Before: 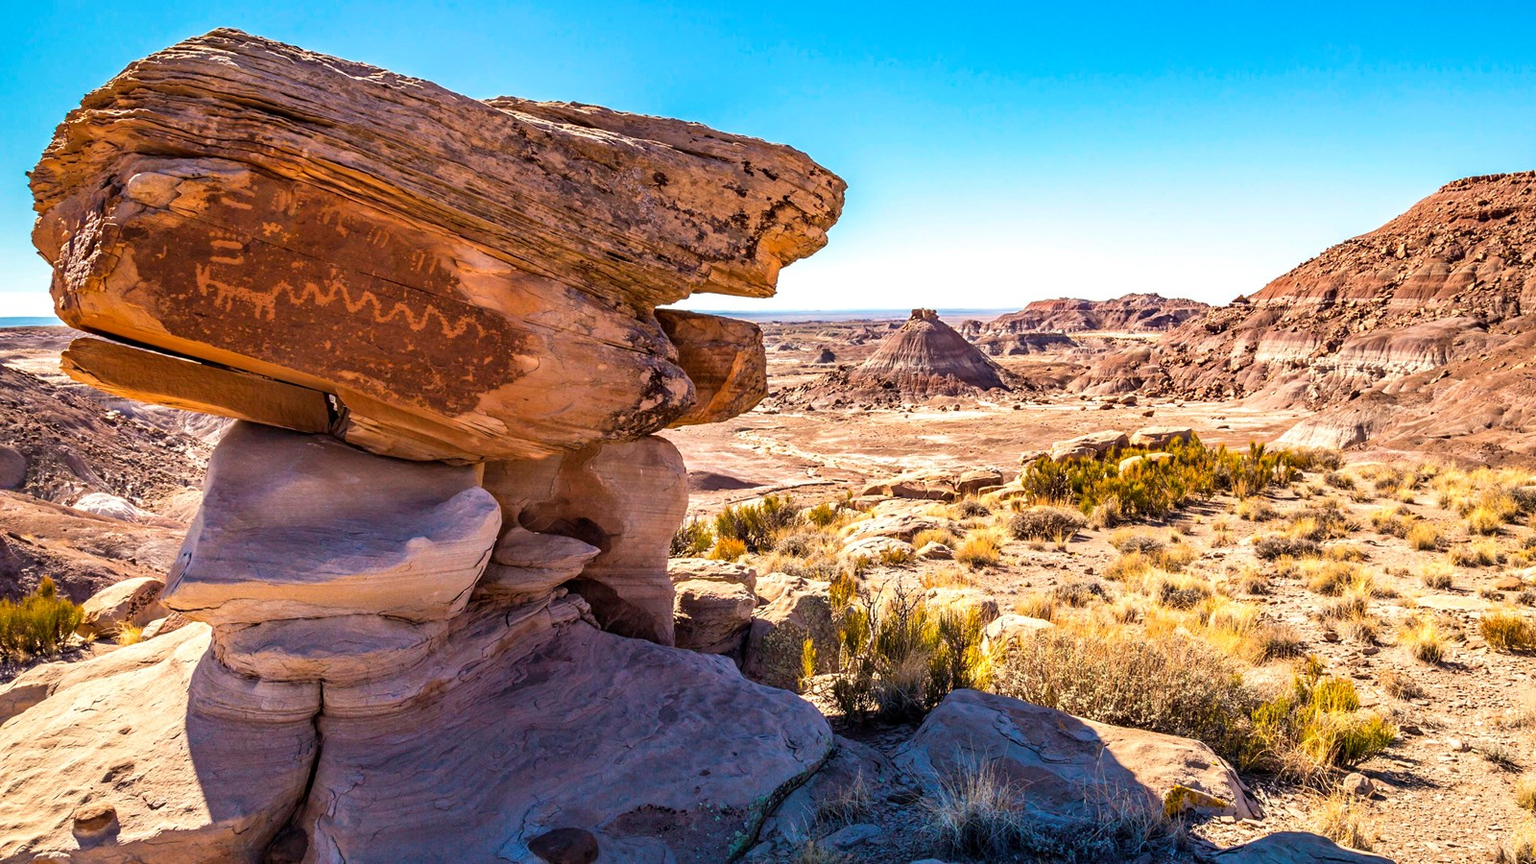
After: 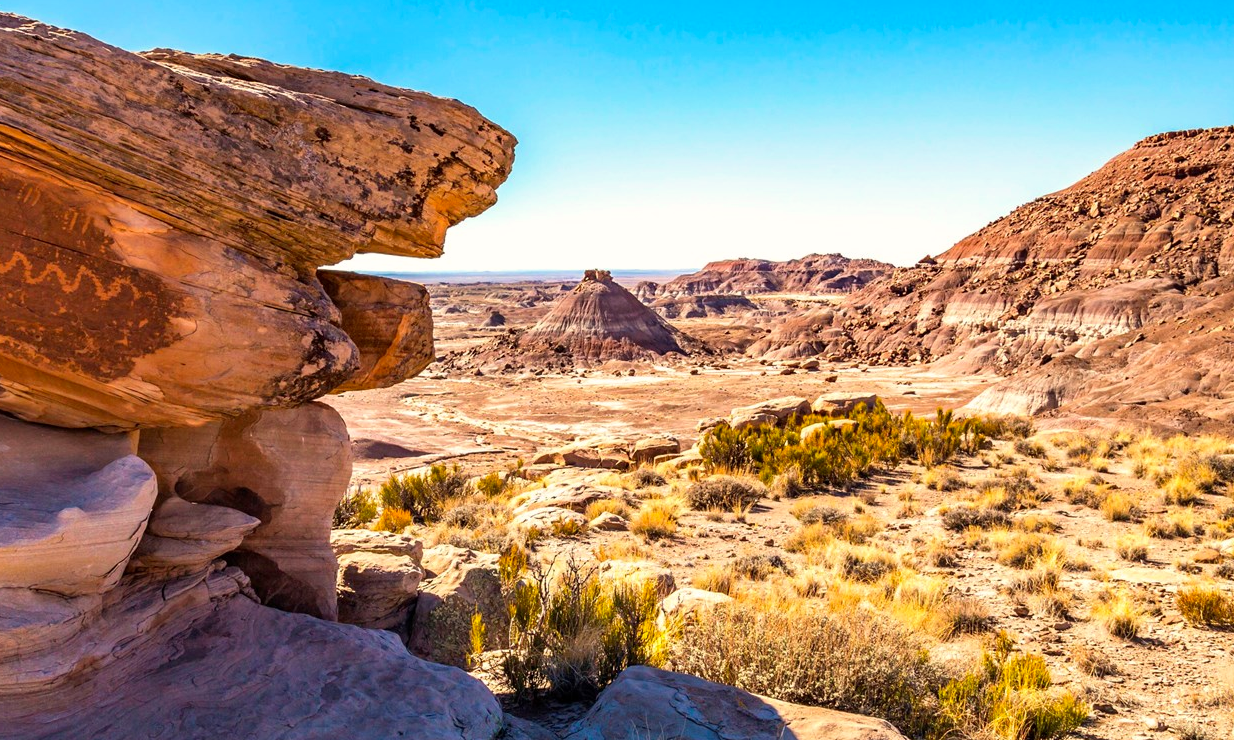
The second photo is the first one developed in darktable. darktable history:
color correction: highlights a* 0.651, highlights b* 2.88, saturation 1.08
crop: left 22.835%, top 5.851%, bottom 11.847%
